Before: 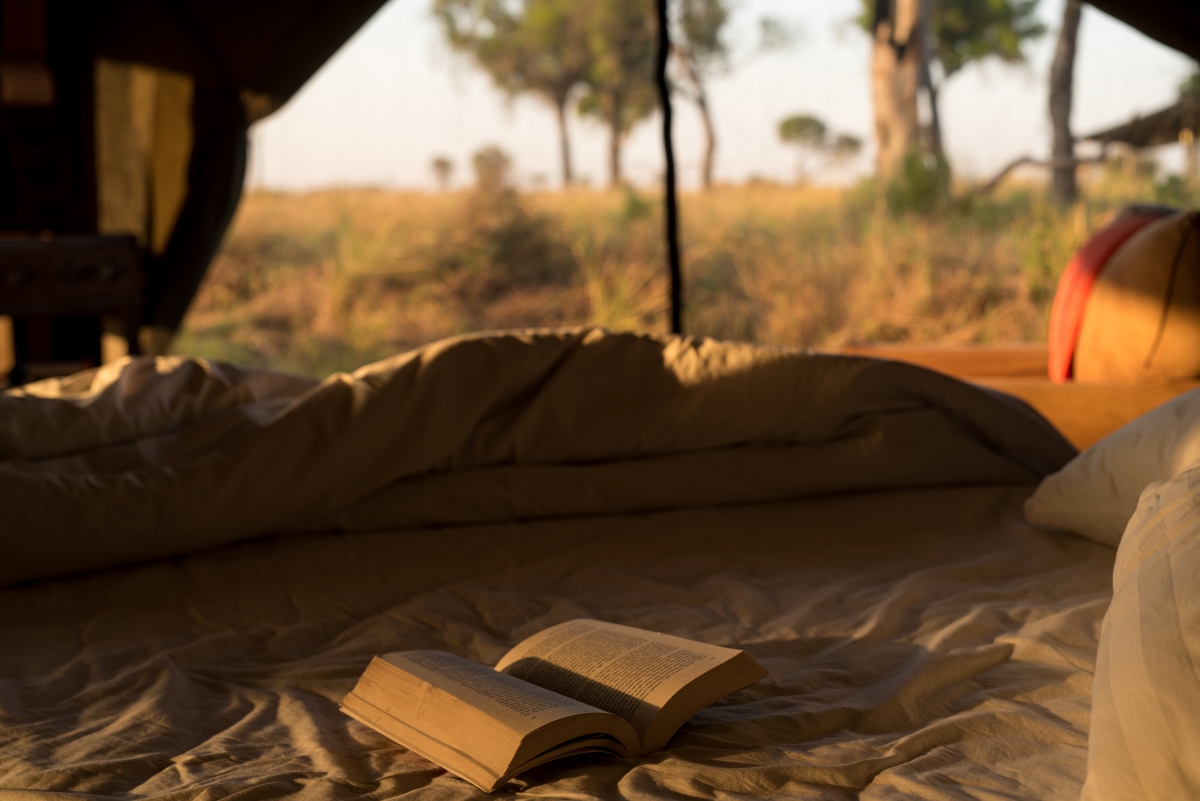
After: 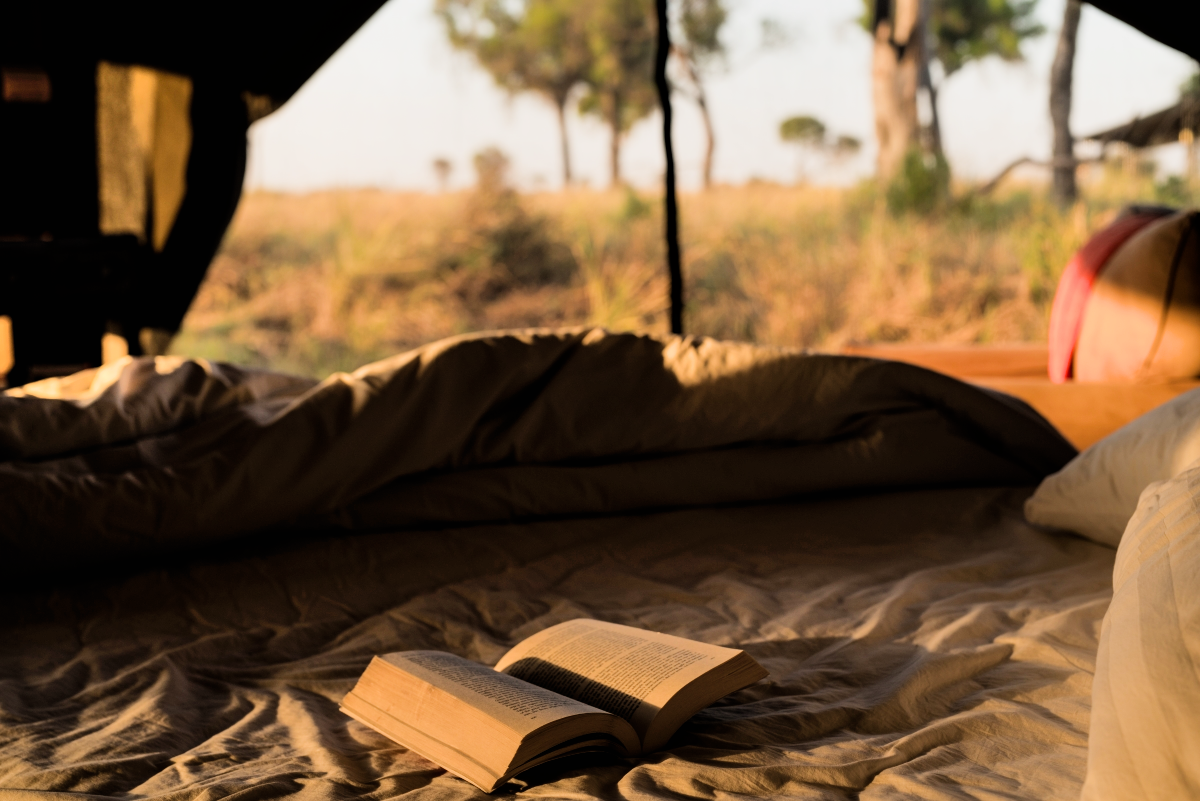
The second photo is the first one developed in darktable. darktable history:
filmic rgb: black relative exposure -5.09 EV, white relative exposure 3.97 EV, threshold 2.97 EV, hardness 2.88, contrast 1.192, highlights saturation mix -28.8%, enable highlight reconstruction true
exposure: black level correction 0, exposure 0.692 EV, compensate exposure bias true, compensate highlight preservation false
shadows and highlights: low approximation 0.01, soften with gaussian
